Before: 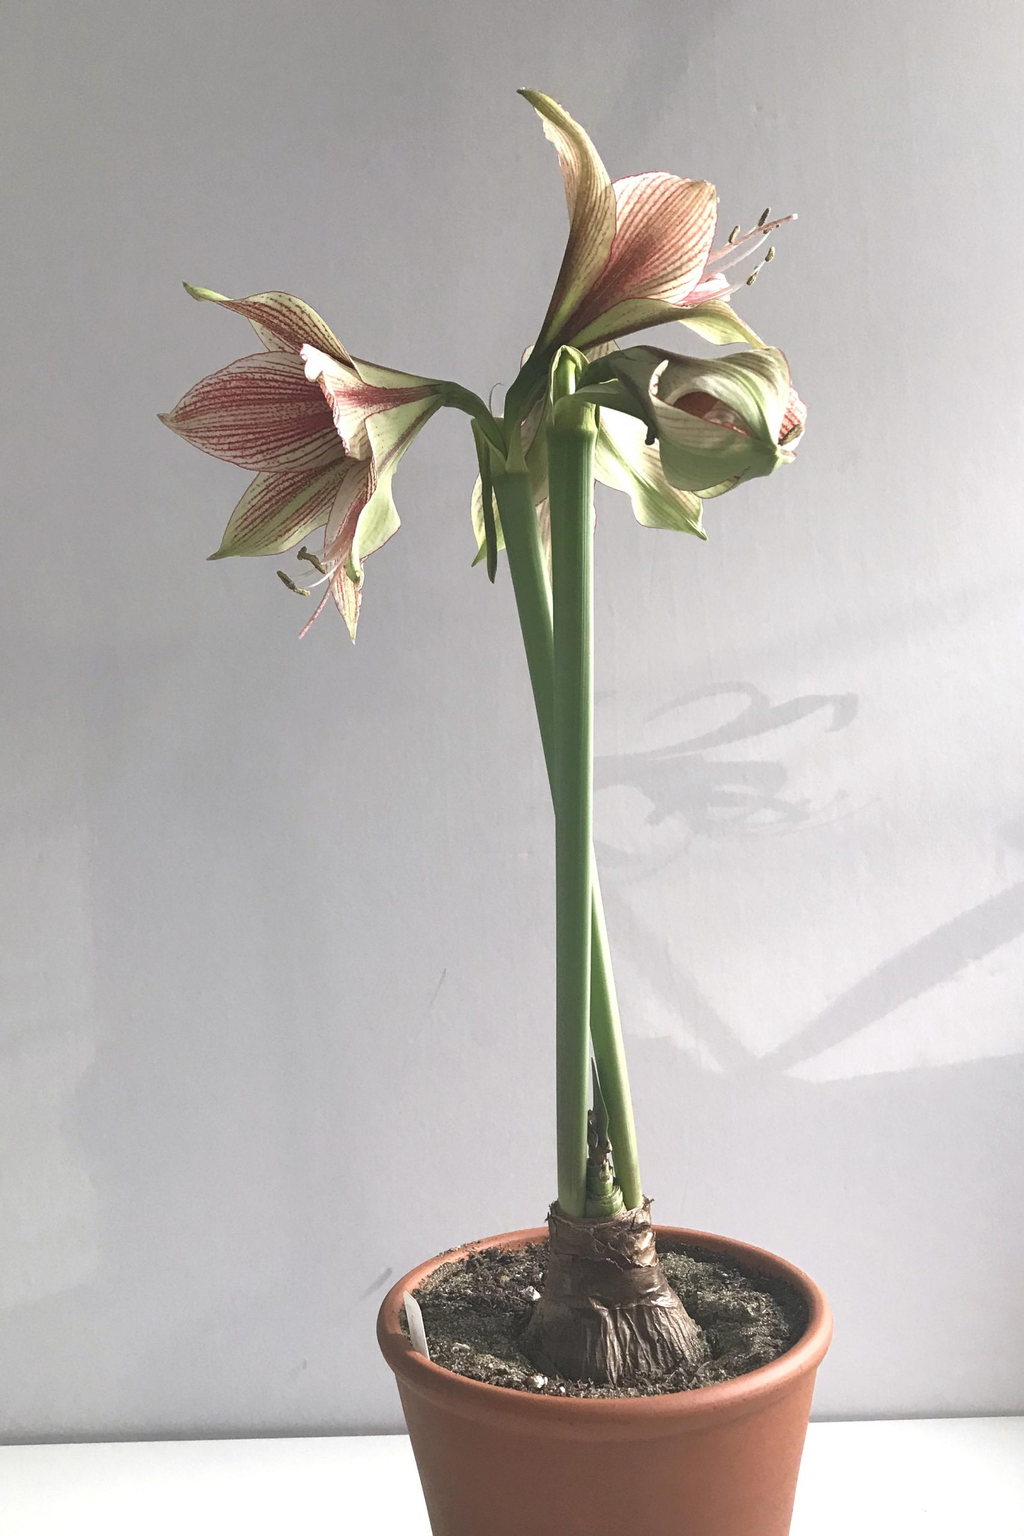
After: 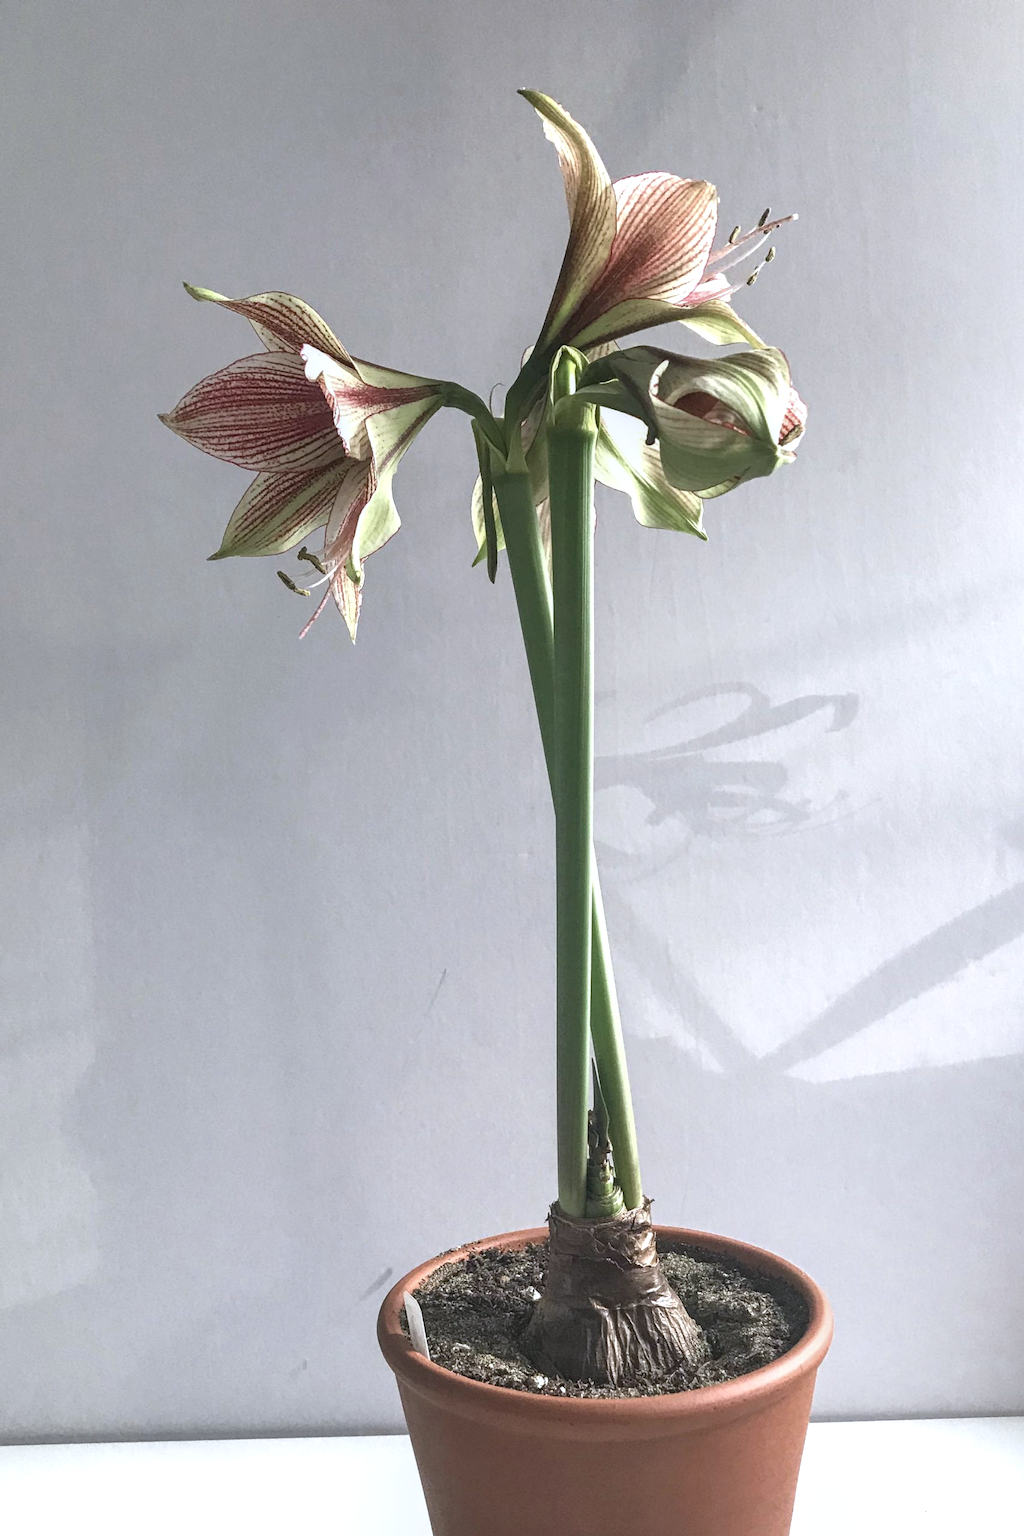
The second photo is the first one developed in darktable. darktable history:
white balance: red 0.974, blue 1.044
local contrast: highlights 61%, detail 143%, midtone range 0.428
